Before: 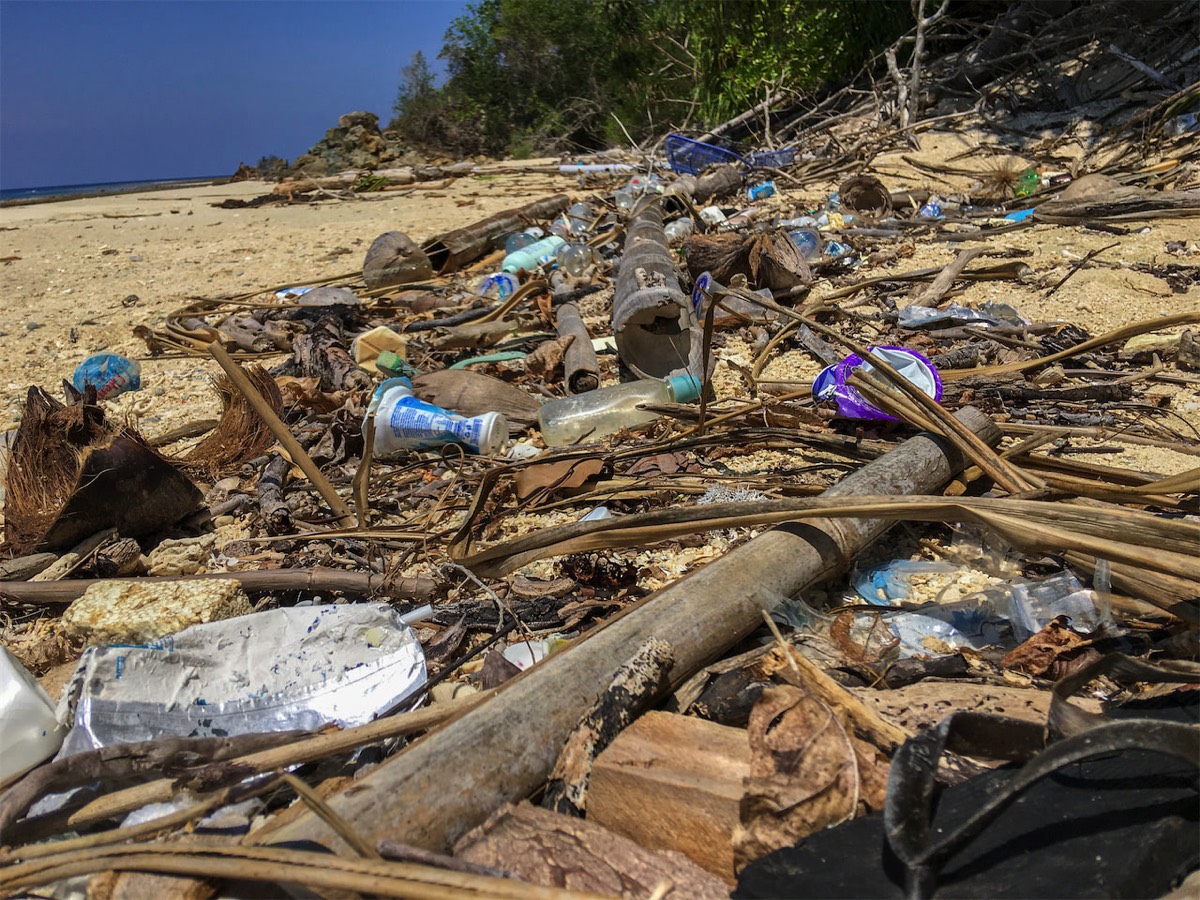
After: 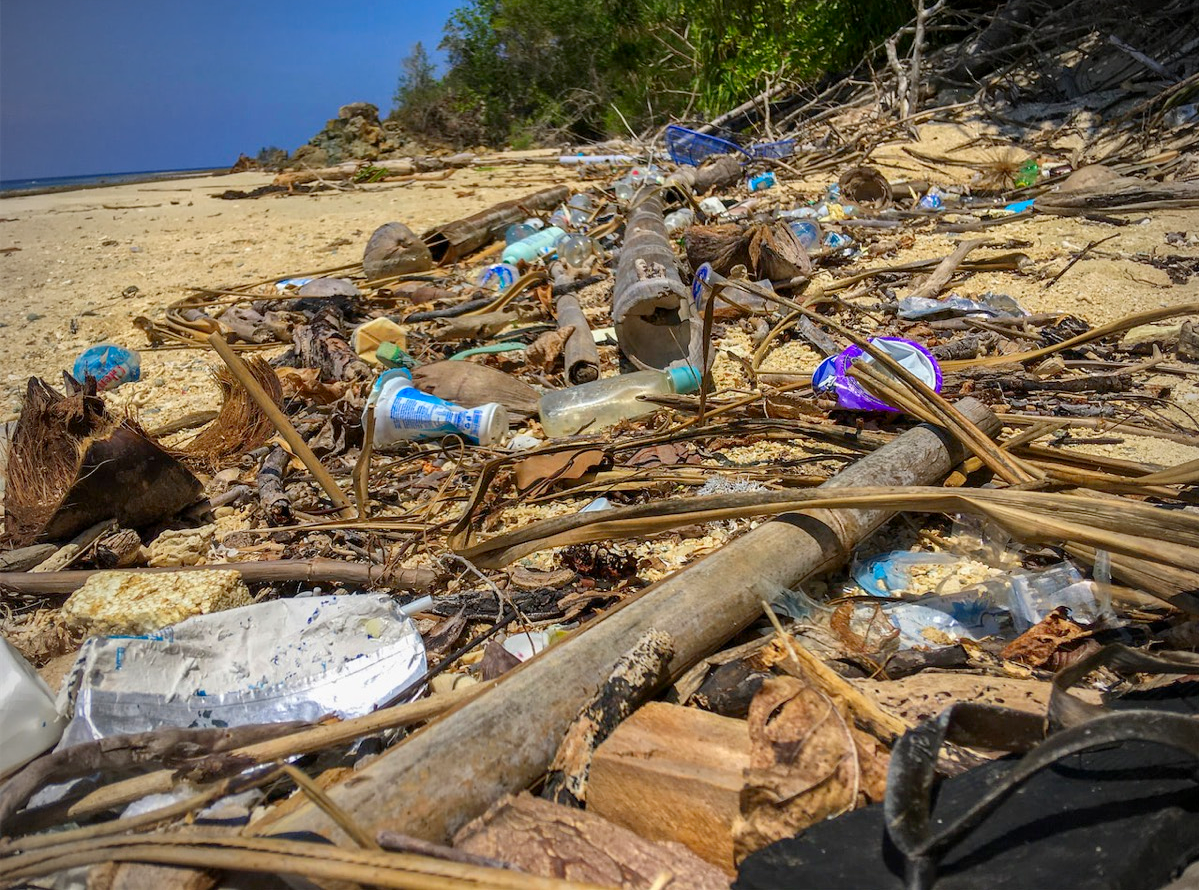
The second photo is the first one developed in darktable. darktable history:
vignetting: on, module defaults
color correction: saturation 1.34
crop: top 1.049%, right 0.001%
